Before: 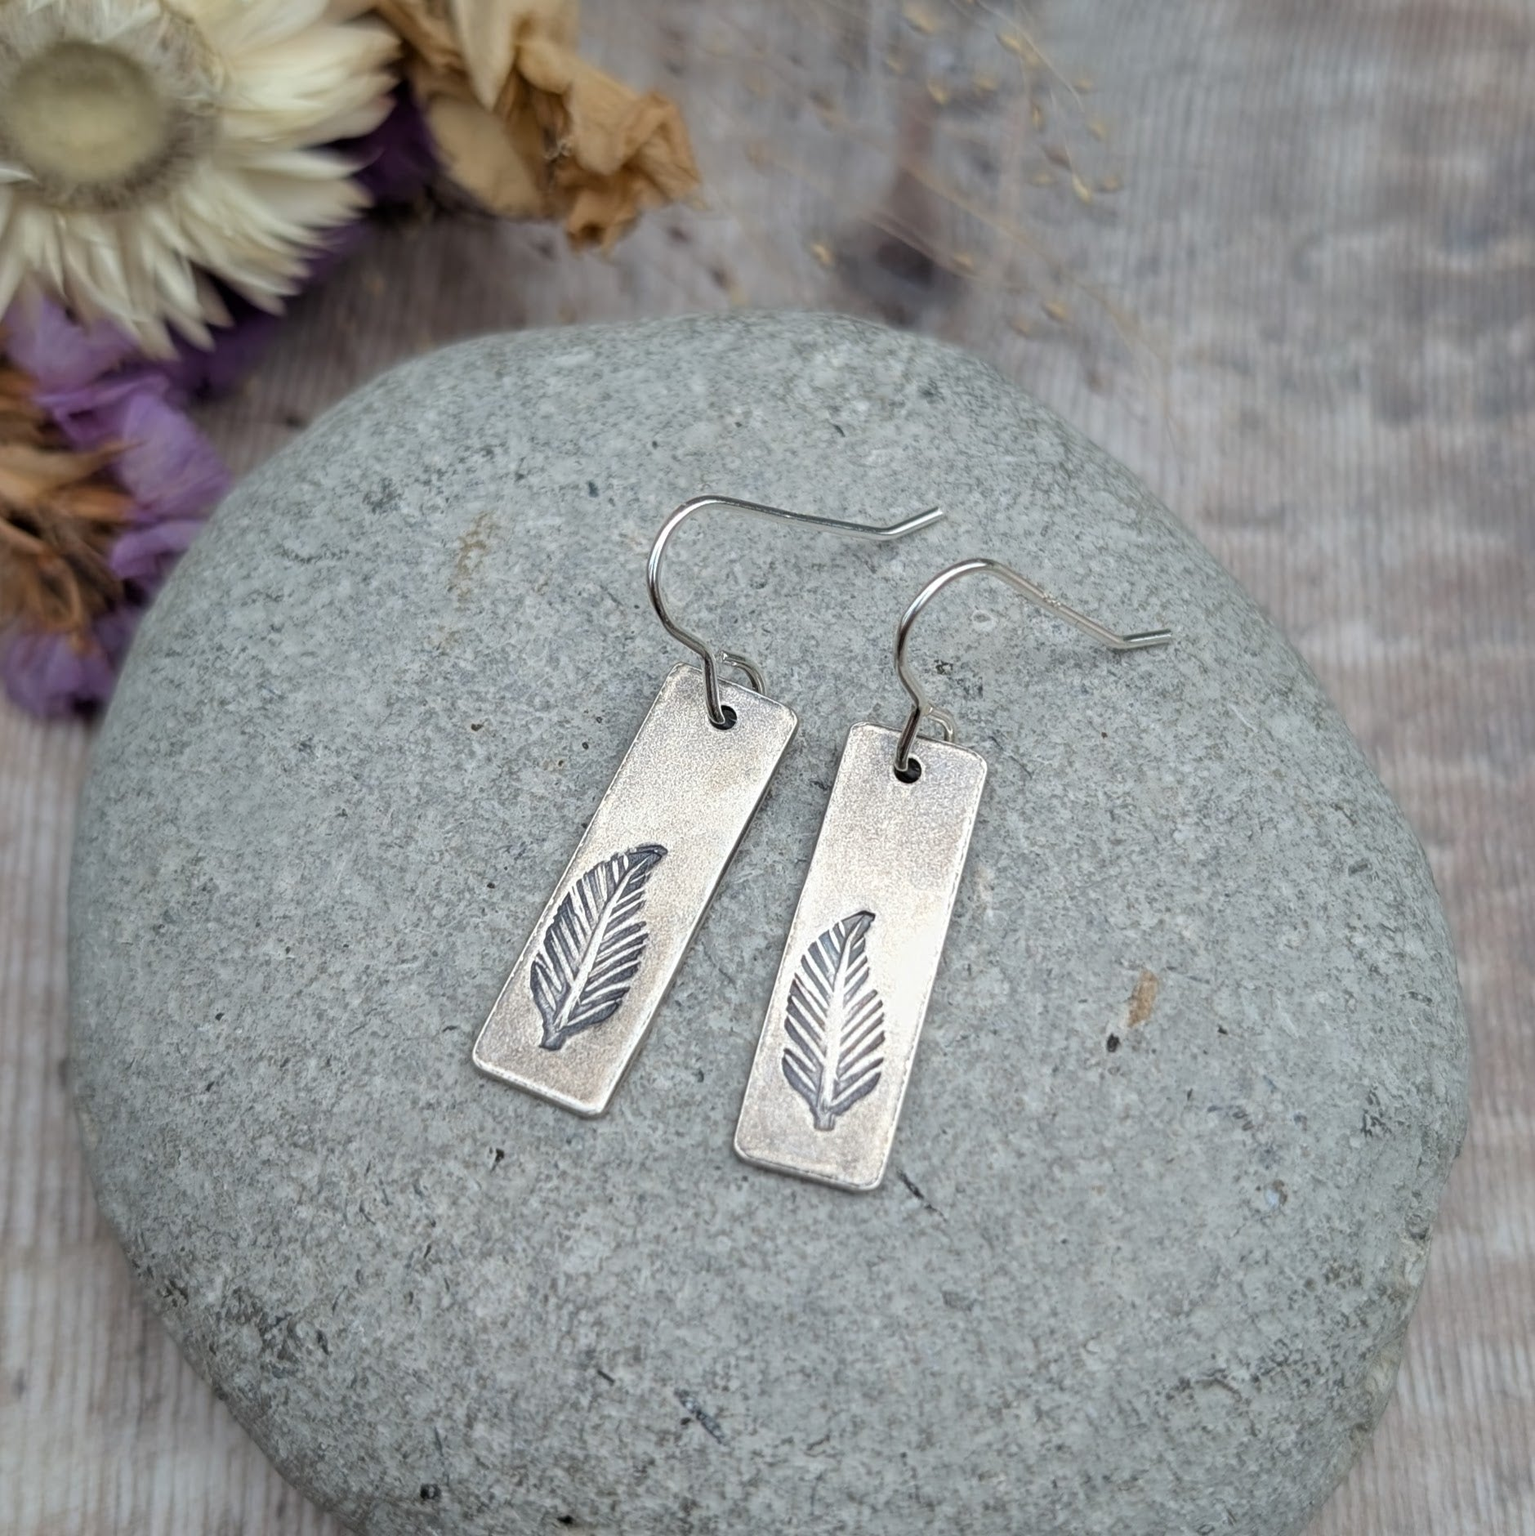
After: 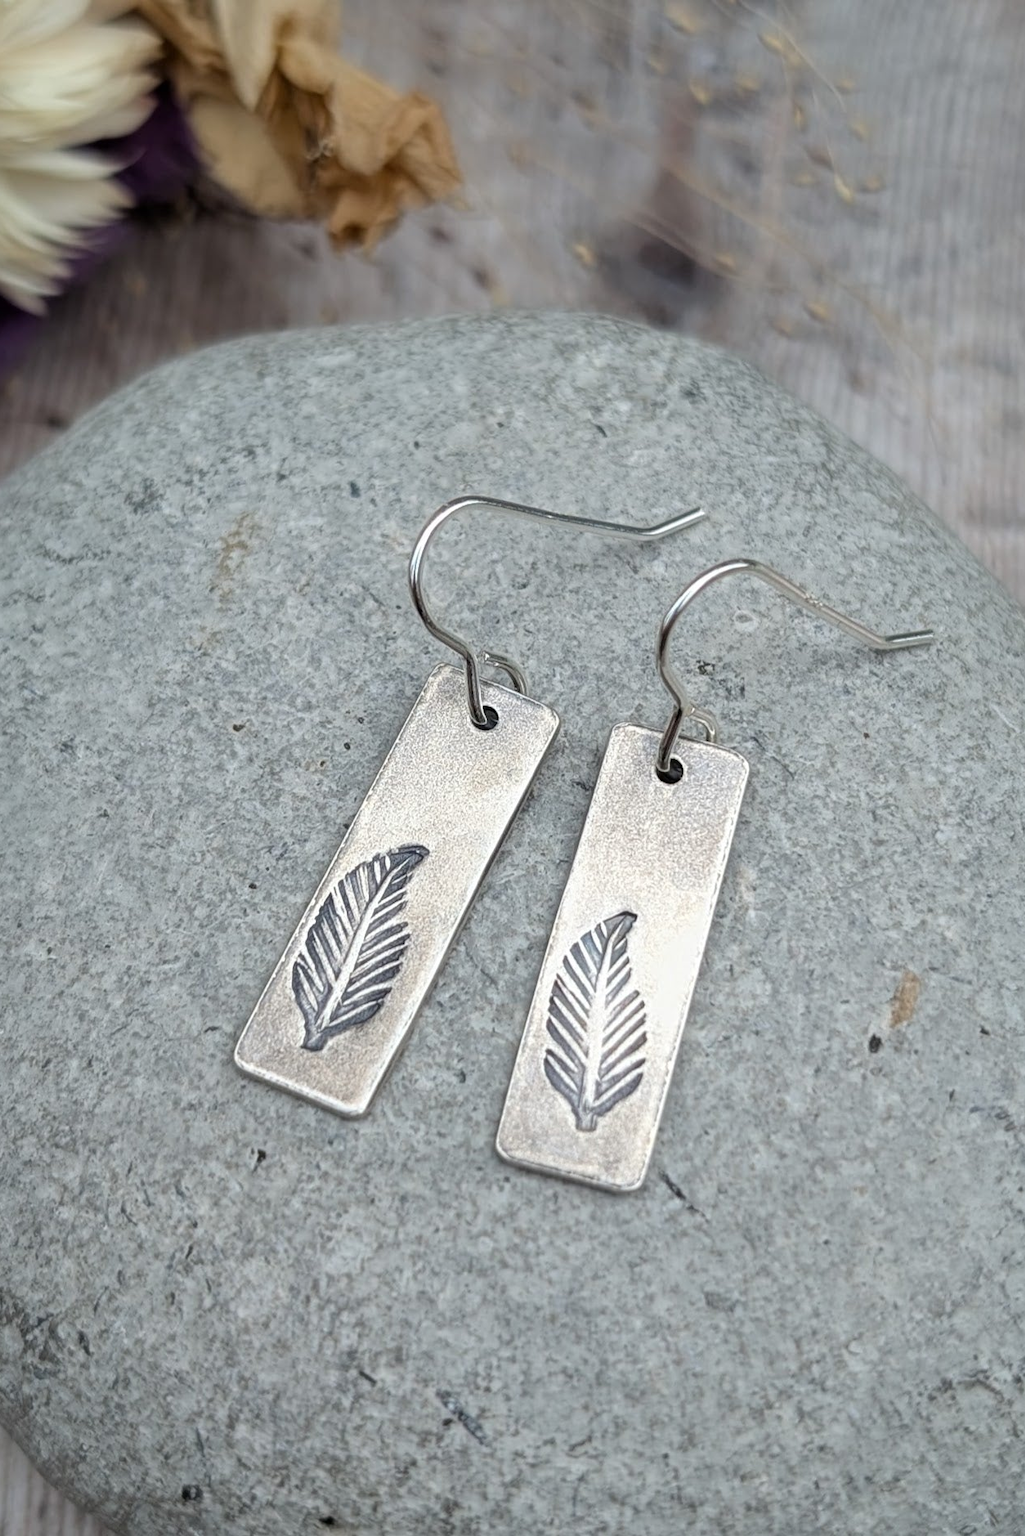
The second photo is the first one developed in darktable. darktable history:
crop and rotate: left 15.544%, right 17.686%
